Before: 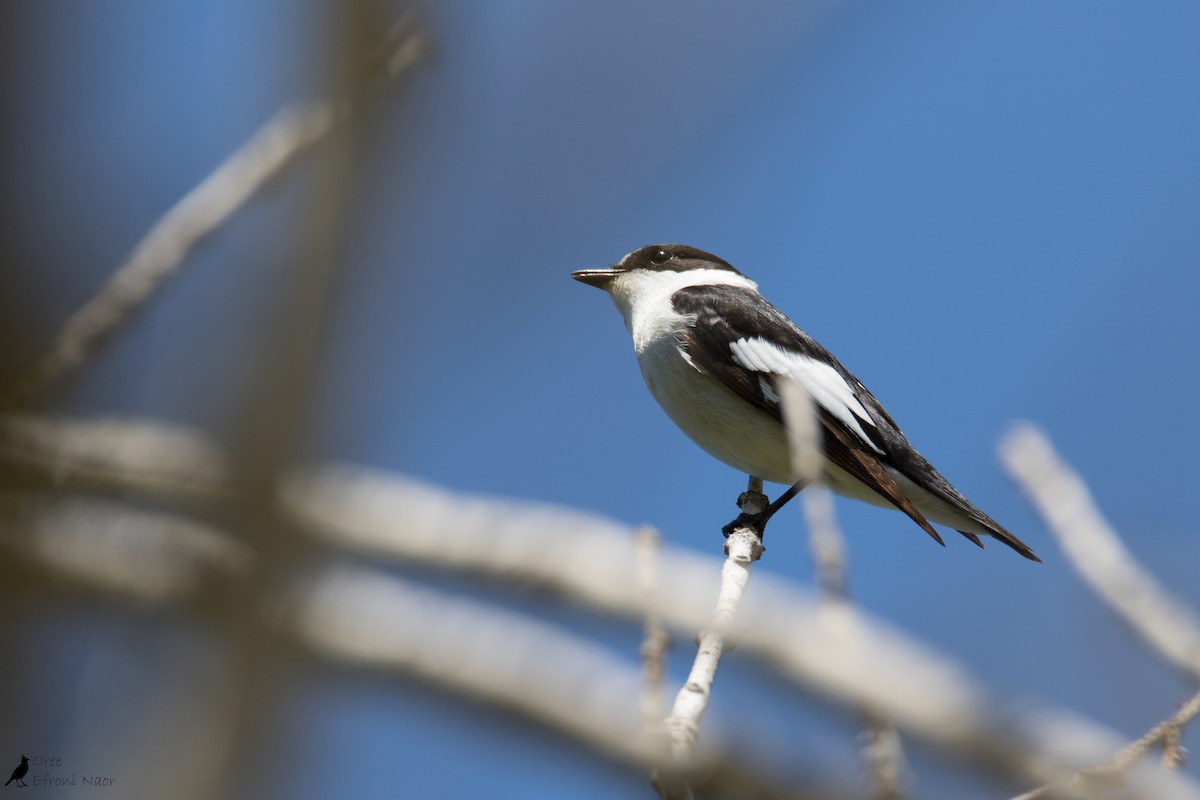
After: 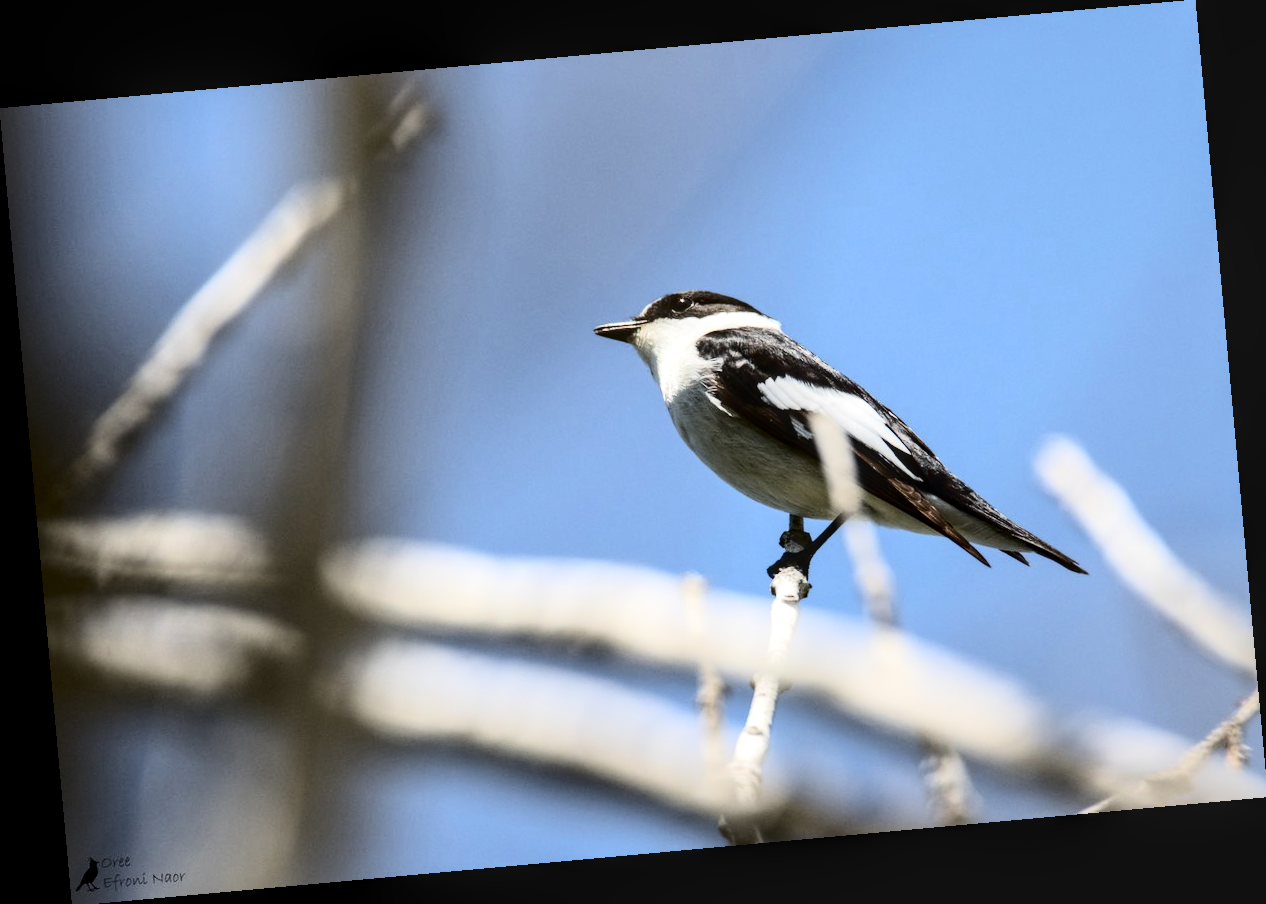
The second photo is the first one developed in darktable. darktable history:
tone curve: curves: ch0 [(0, 0) (0.003, 0.001) (0.011, 0.004) (0.025, 0.009) (0.044, 0.016) (0.069, 0.025) (0.1, 0.036) (0.136, 0.059) (0.177, 0.103) (0.224, 0.175) (0.277, 0.274) (0.335, 0.395) (0.399, 0.52) (0.468, 0.635) (0.543, 0.733) (0.623, 0.817) (0.709, 0.888) (0.801, 0.93) (0.898, 0.964) (1, 1)], color space Lab, independent channels, preserve colors none
tone equalizer: -8 EV -0.417 EV, -7 EV -0.389 EV, -6 EV -0.333 EV, -5 EV -0.222 EV, -3 EV 0.222 EV, -2 EV 0.333 EV, -1 EV 0.389 EV, +0 EV 0.417 EV, edges refinement/feathering 500, mask exposure compensation -1.57 EV, preserve details no
local contrast: on, module defaults
rotate and perspective: rotation -5.2°, automatic cropping off
